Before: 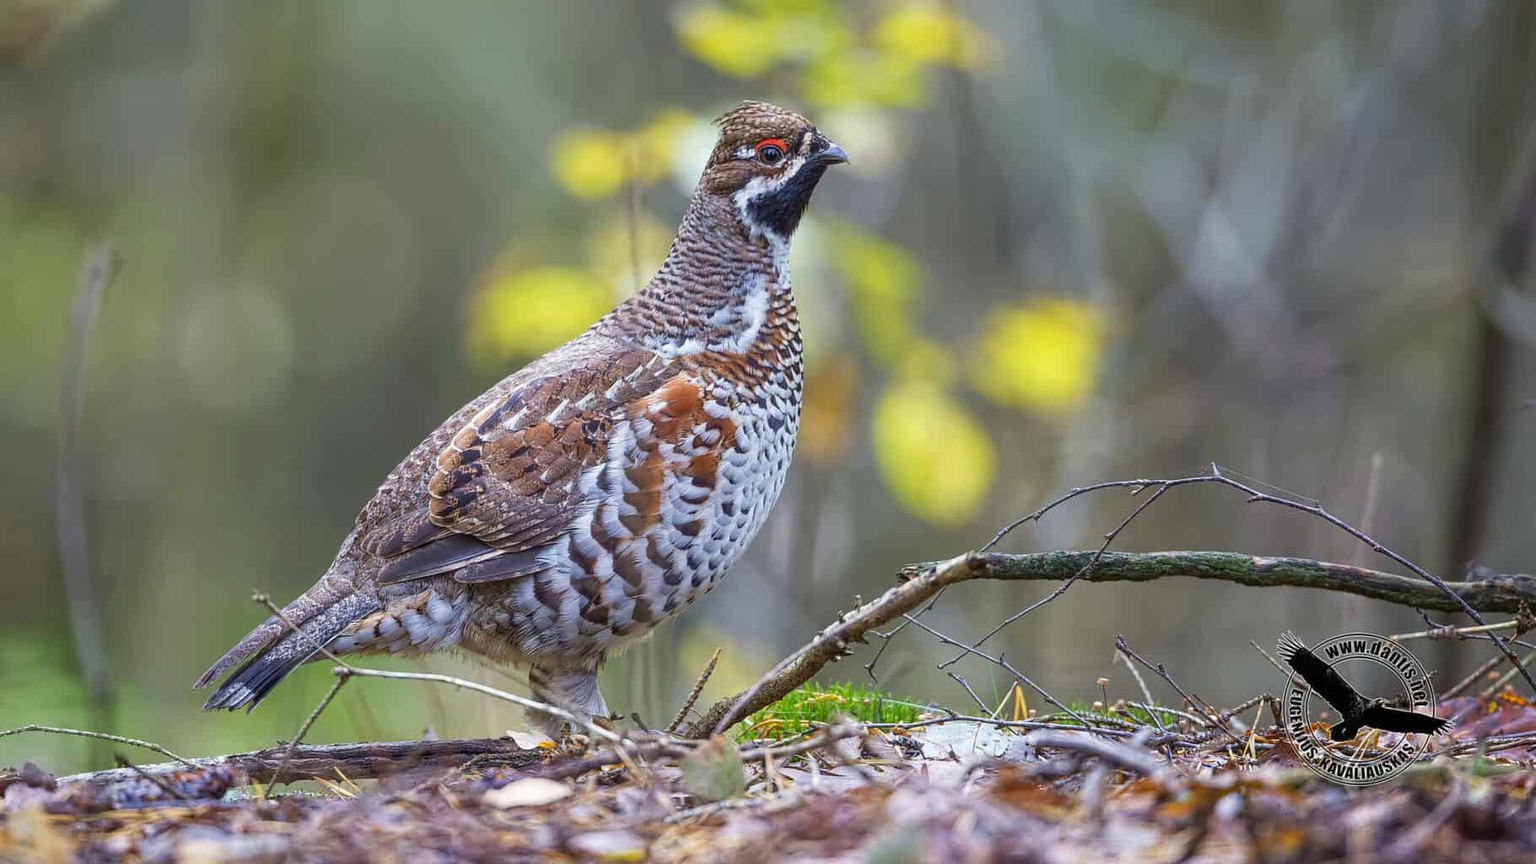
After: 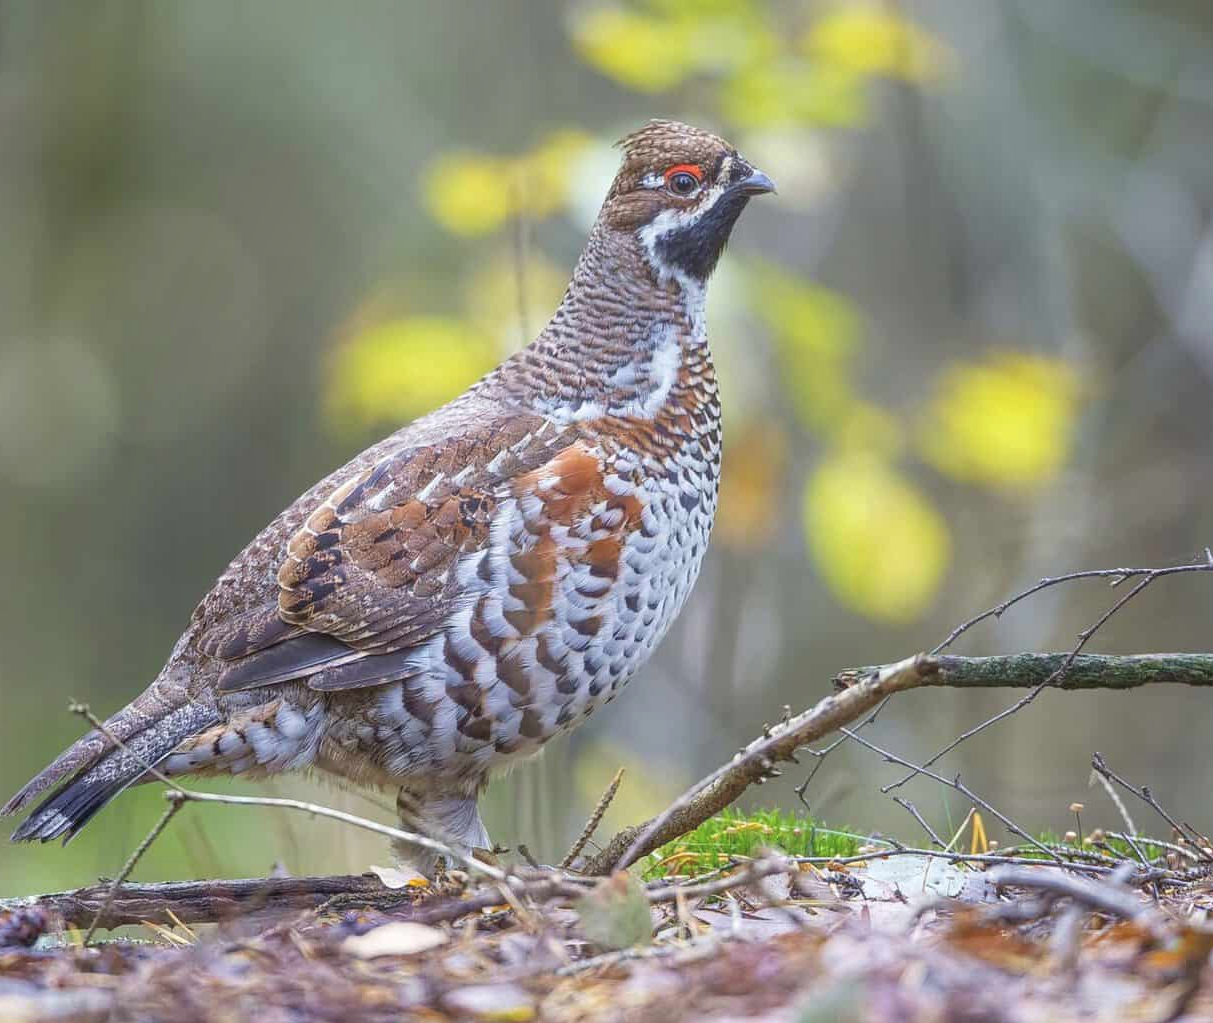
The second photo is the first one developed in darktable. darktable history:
bloom: size 40%
crop and rotate: left 12.673%, right 20.66%
contrast brightness saturation: saturation -0.05
